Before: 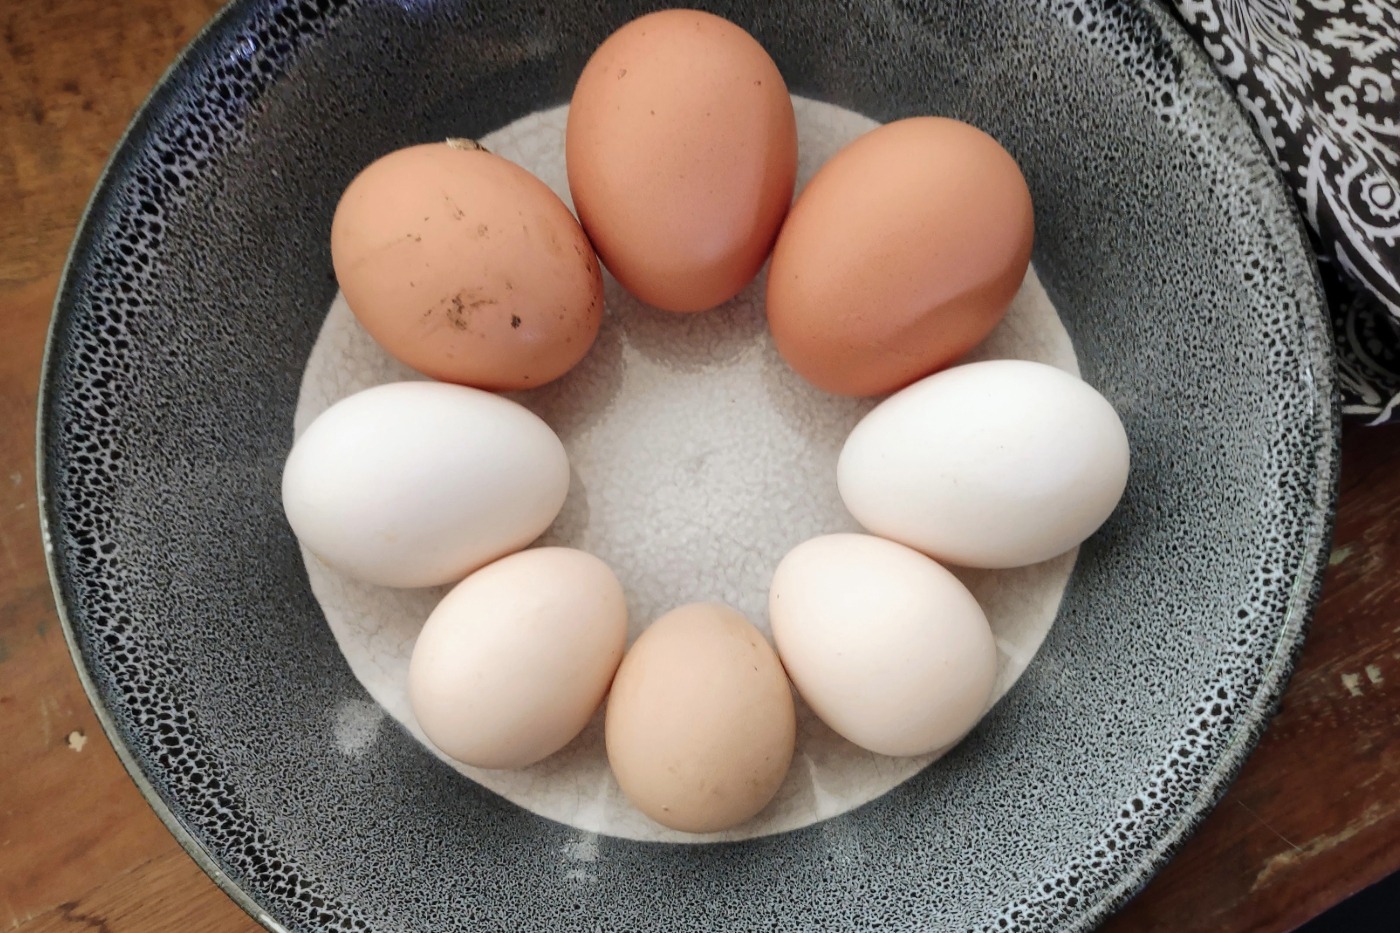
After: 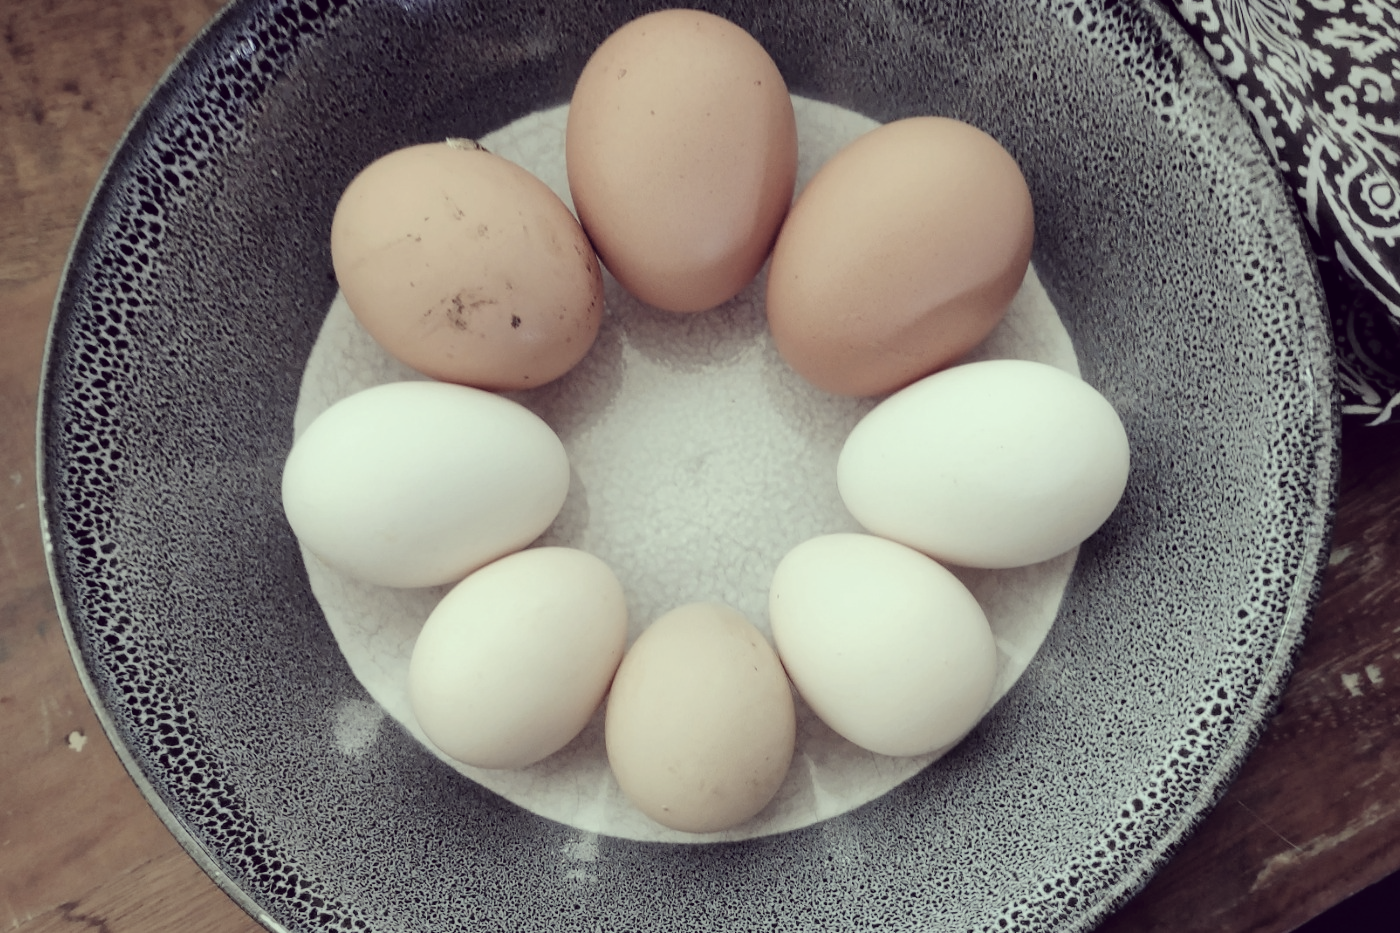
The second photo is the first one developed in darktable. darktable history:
color correction: highlights a* -20.78, highlights b* 20.1, shadows a* 19.33, shadows b* -21.07, saturation 0.442
tone curve: curves: ch0 [(0, 0) (0.07, 0.052) (0.23, 0.254) (0.486, 0.53) (0.822, 0.825) (0.994, 0.955)]; ch1 [(0, 0) (0.226, 0.261) (0.379, 0.442) (0.469, 0.472) (0.495, 0.495) (0.514, 0.504) (0.561, 0.568) (0.59, 0.612) (1, 1)]; ch2 [(0, 0) (0.269, 0.299) (0.459, 0.441) (0.498, 0.499) (0.523, 0.52) (0.551, 0.576) (0.629, 0.643) (0.659, 0.681) (0.718, 0.764) (1, 1)], color space Lab, linked channels, preserve colors none
